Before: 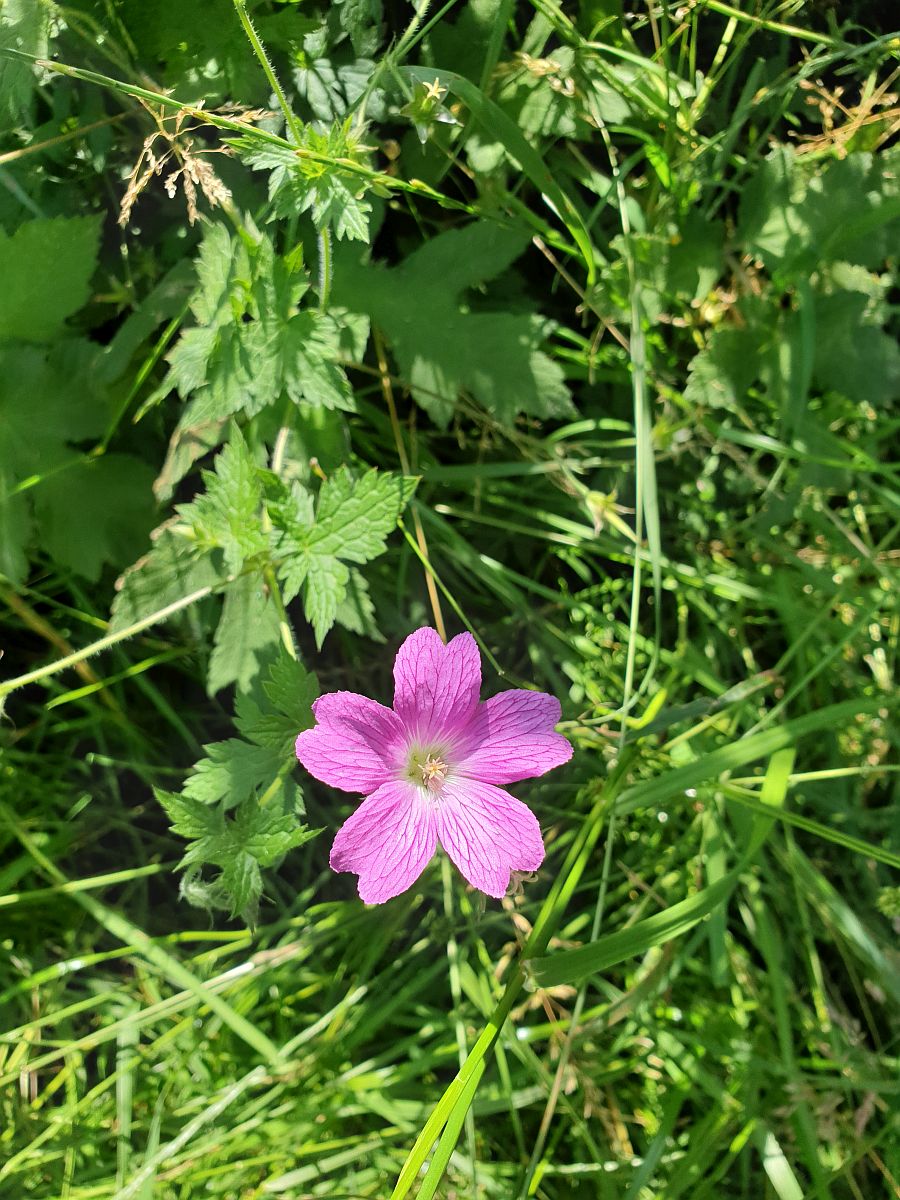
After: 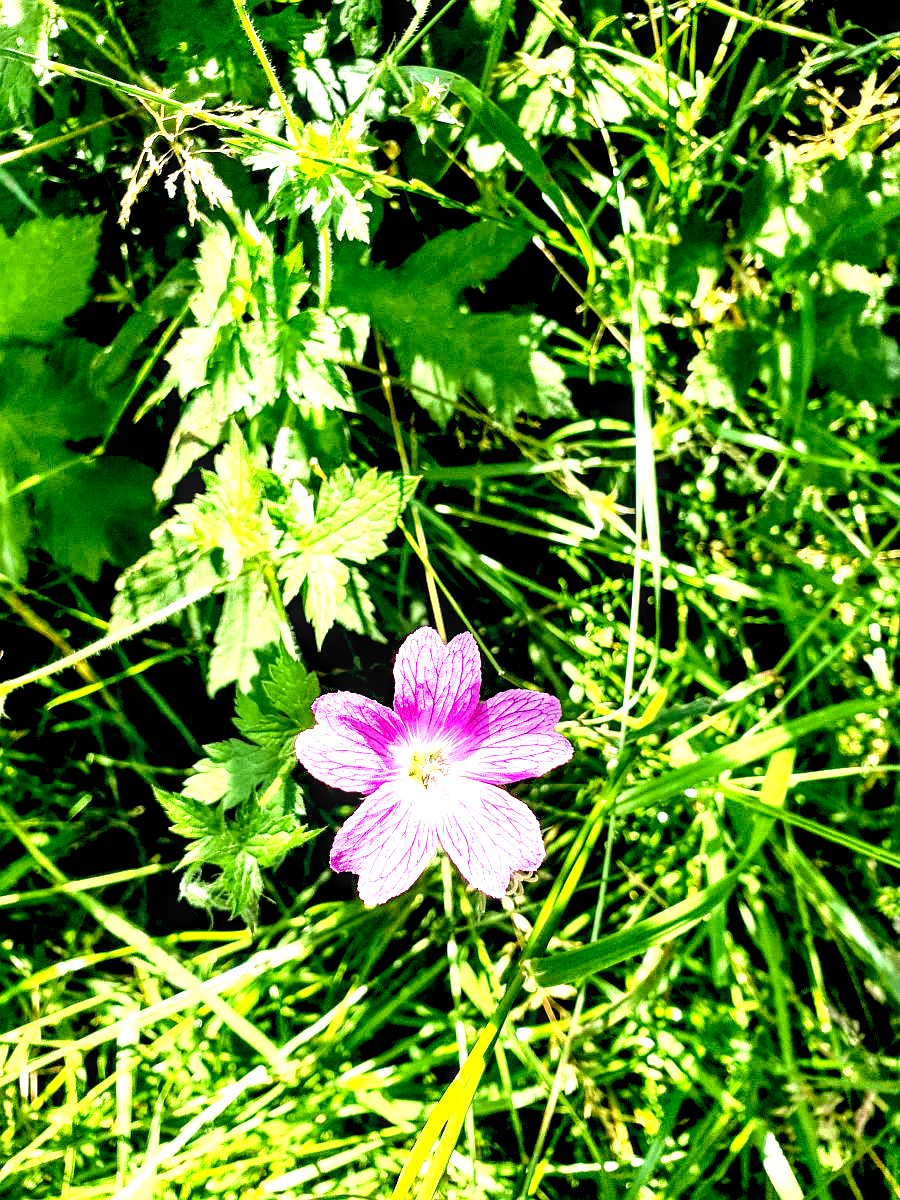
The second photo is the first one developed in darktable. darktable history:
tone equalizer: -8 EV -0.397 EV, -7 EV -0.376 EV, -6 EV -0.346 EV, -5 EV -0.194 EV, -3 EV 0.207 EV, -2 EV 0.359 EV, -1 EV 0.413 EV, +0 EV 0.412 EV, edges refinement/feathering 500, mask exposure compensation -1.57 EV, preserve details no
local contrast: highlights 20%, shadows 71%, detail 170%
exposure: black level correction 0.031, exposure 0.332 EV, compensate exposure bias true, compensate highlight preservation false
color balance rgb: shadows lift › luminance -19.63%, power › hue 62.53°, global offset › luminance 0.271%, perceptual saturation grading › global saturation 0.841%
